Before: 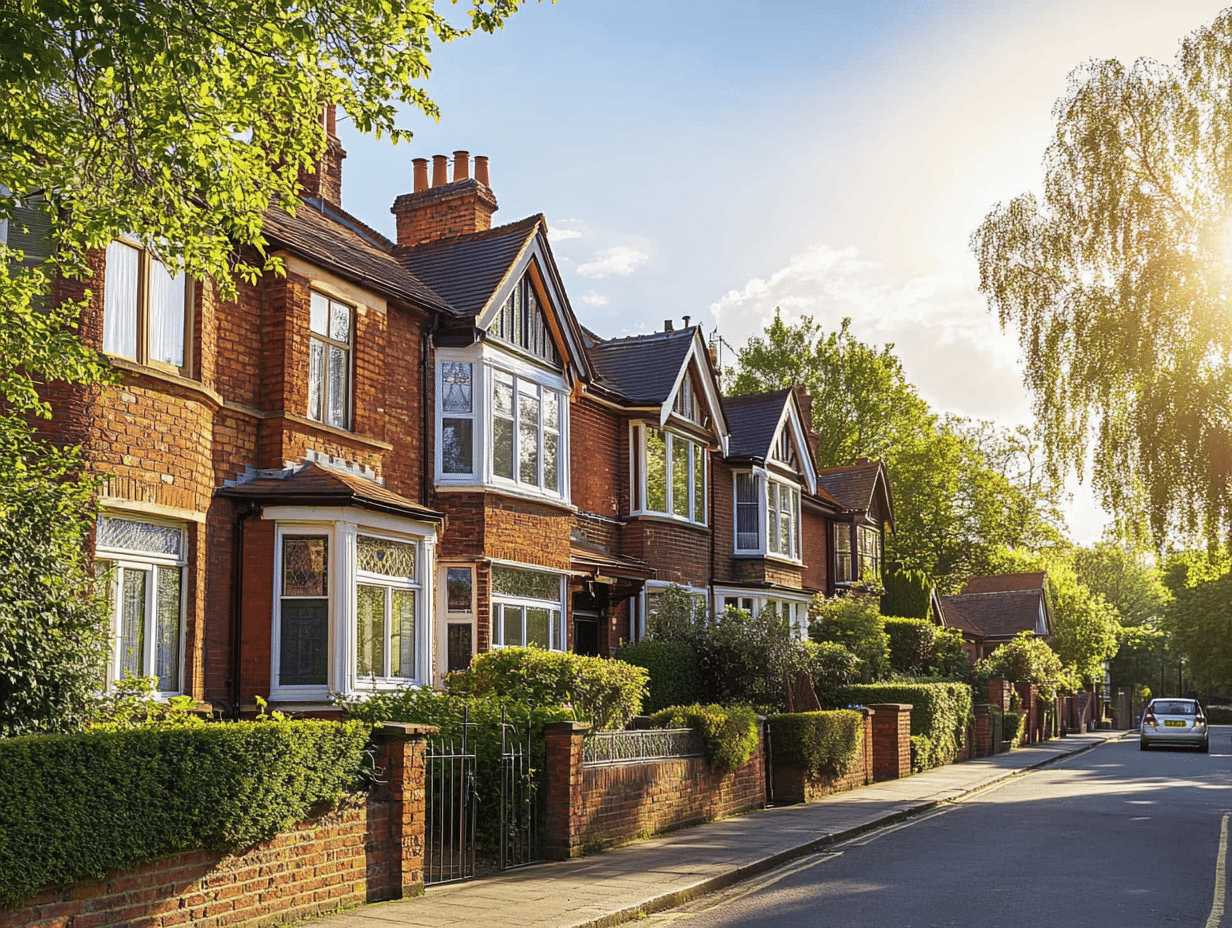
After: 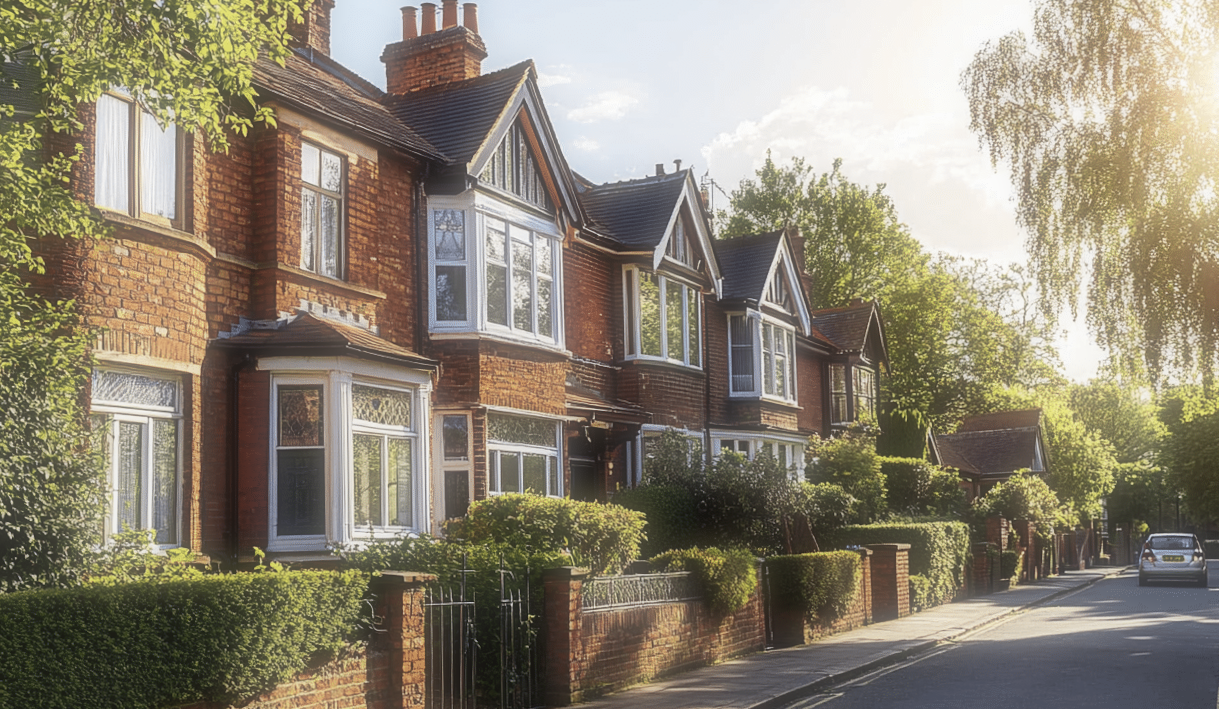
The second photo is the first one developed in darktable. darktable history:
rotate and perspective: rotation -1°, crop left 0.011, crop right 0.989, crop top 0.025, crop bottom 0.975
contrast brightness saturation: contrast 0.11, saturation -0.17
crop and rotate: top 15.774%, bottom 5.506%
soften: size 60.24%, saturation 65.46%, brightness 0.506 EV, mix 25.7%
